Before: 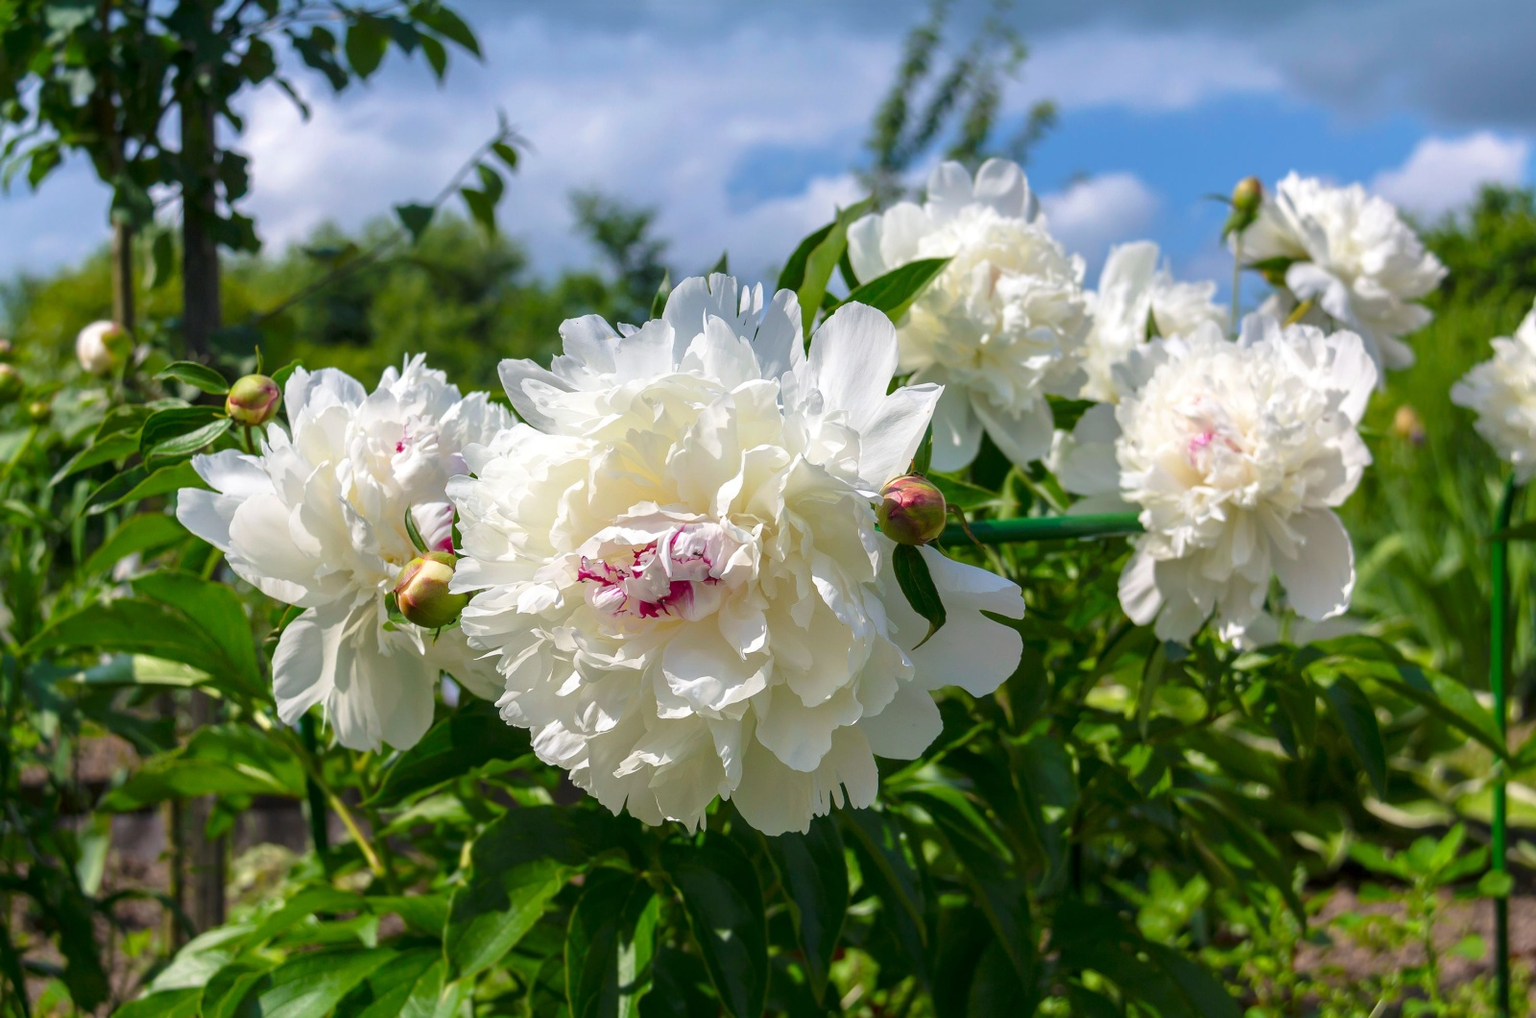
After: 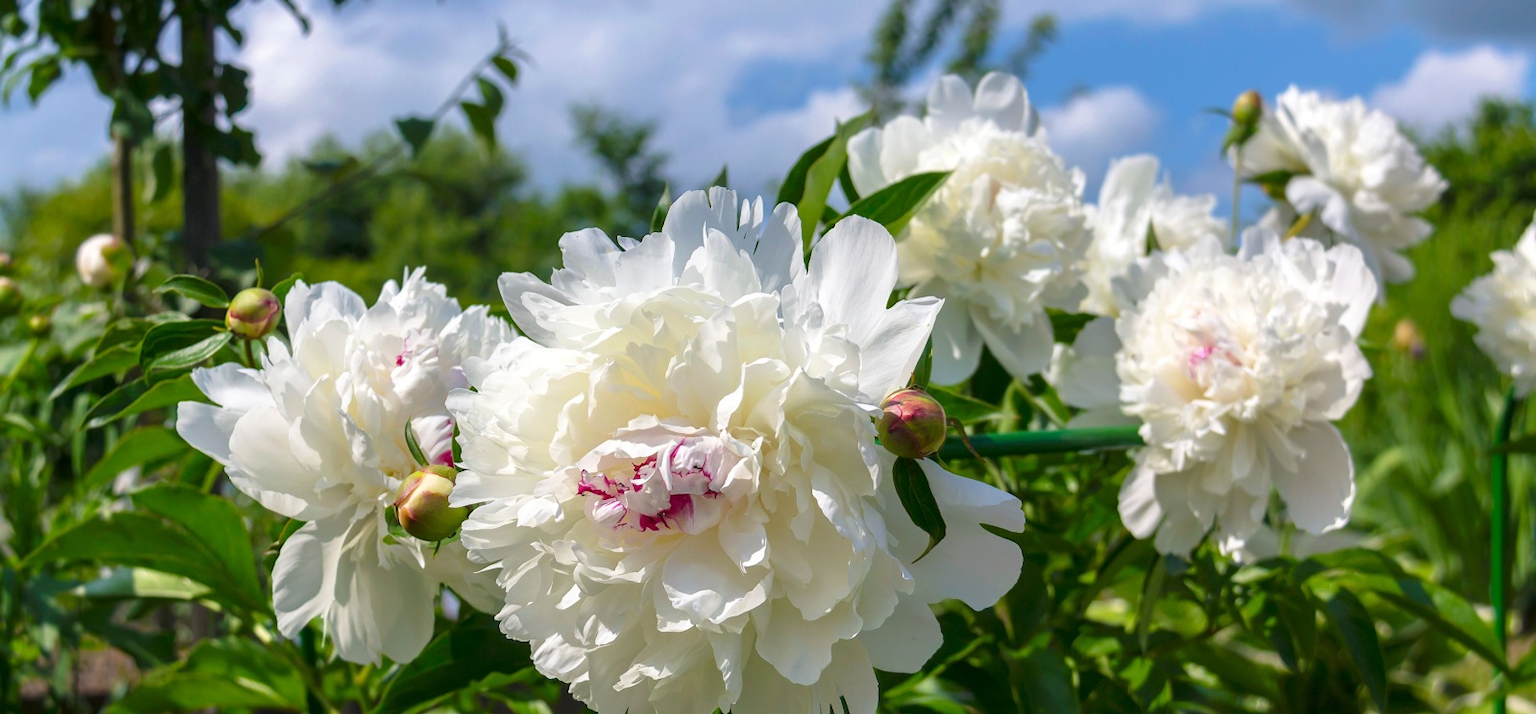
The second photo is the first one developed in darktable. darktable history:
crop and rotate: top 8.554%, bottom 21.218%
